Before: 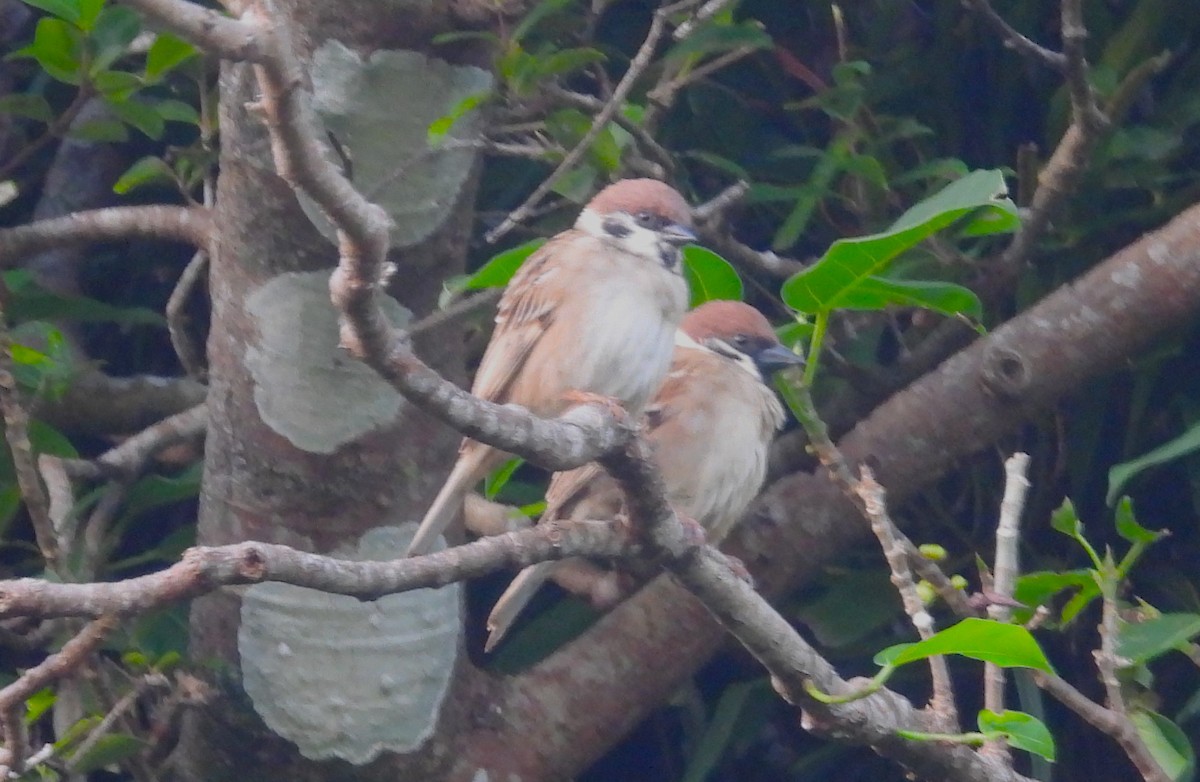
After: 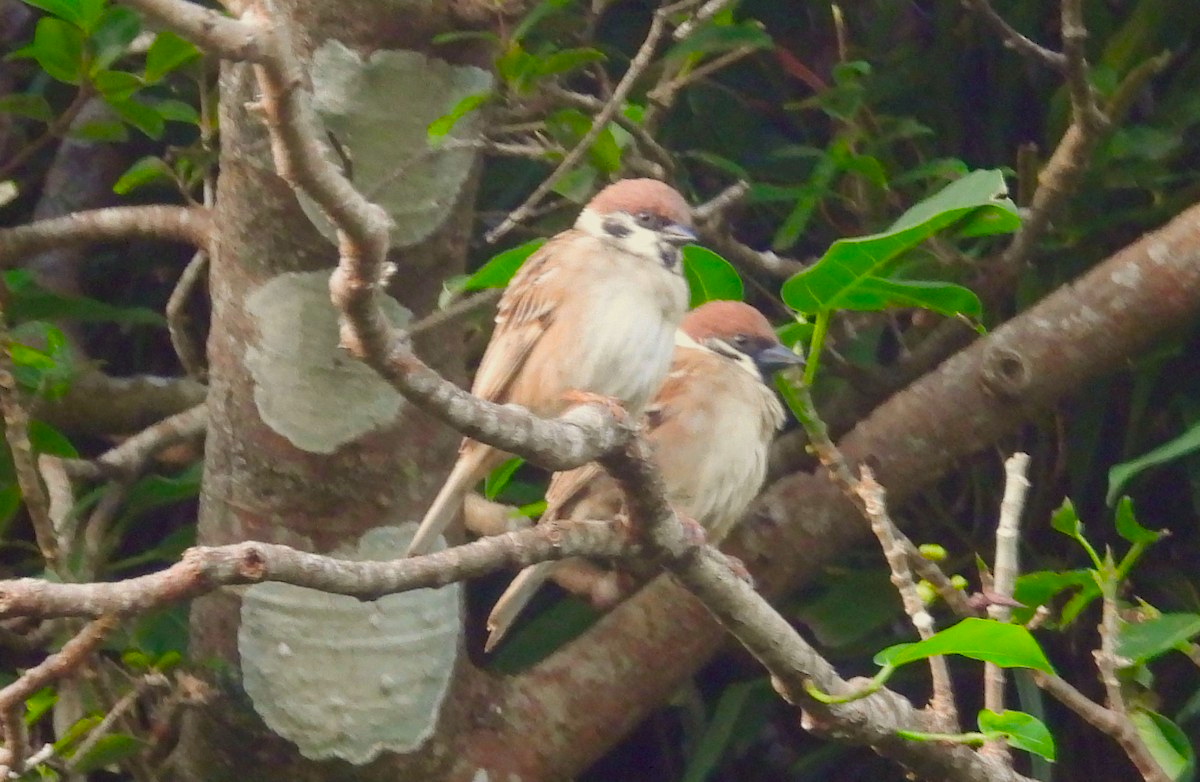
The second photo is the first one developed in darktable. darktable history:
tone equalizer: -8 EV -0.394 EV, -7 EV -0.412 EV, -6 EV -0.297 EV, -5 EV -0.194 EV, -3 EV 0.197 EV, -2 EV 0.334 EV, -1 EV 0.408 EV, +0 EV 0.444 EV, edges refinement/feathering 500, mask exposure compensation -1.57 EV, preserve details no
color balance rgb: perceptual saturation grading › global saturation 35.057%, perceptual saturation grading › highlights -29.885%, perceptual saturation grading › shadows 34.822%, perceptual brilliance grading › global brilliance 2.755%, perceptual brilliance grading › highlights -2.544%, perceptual brilliance grading › shadows 3.426%
color correction: highlights a* -1.37, highlights b* 10.59, shadows a* 0.435, shadows b* 18.58
